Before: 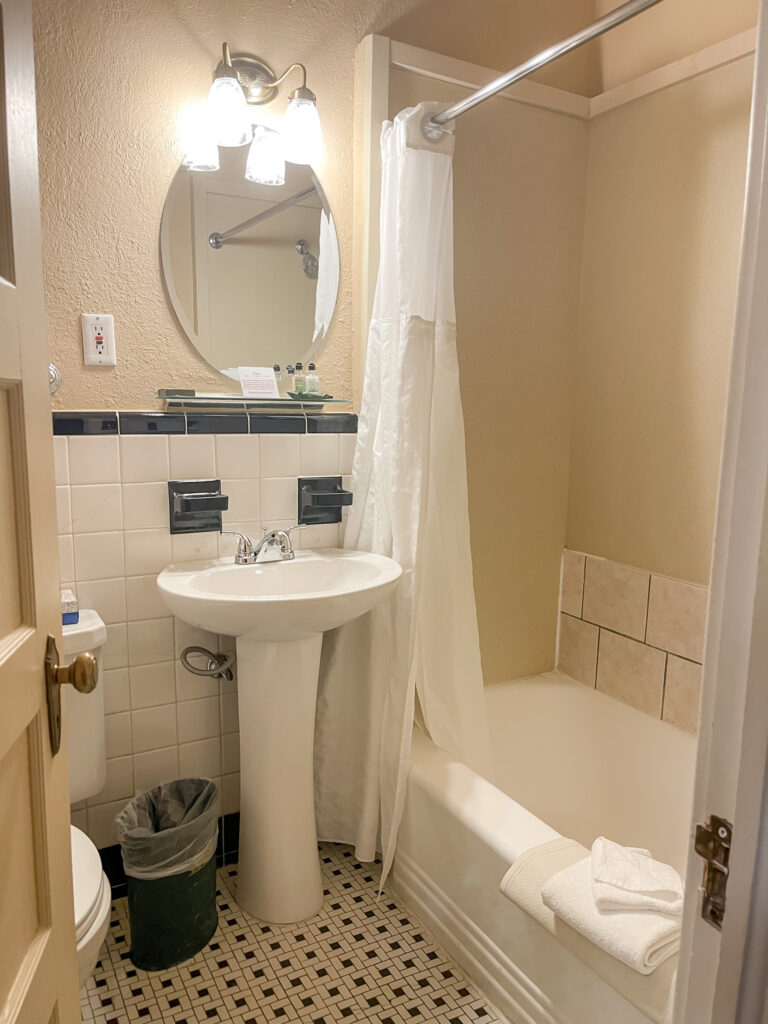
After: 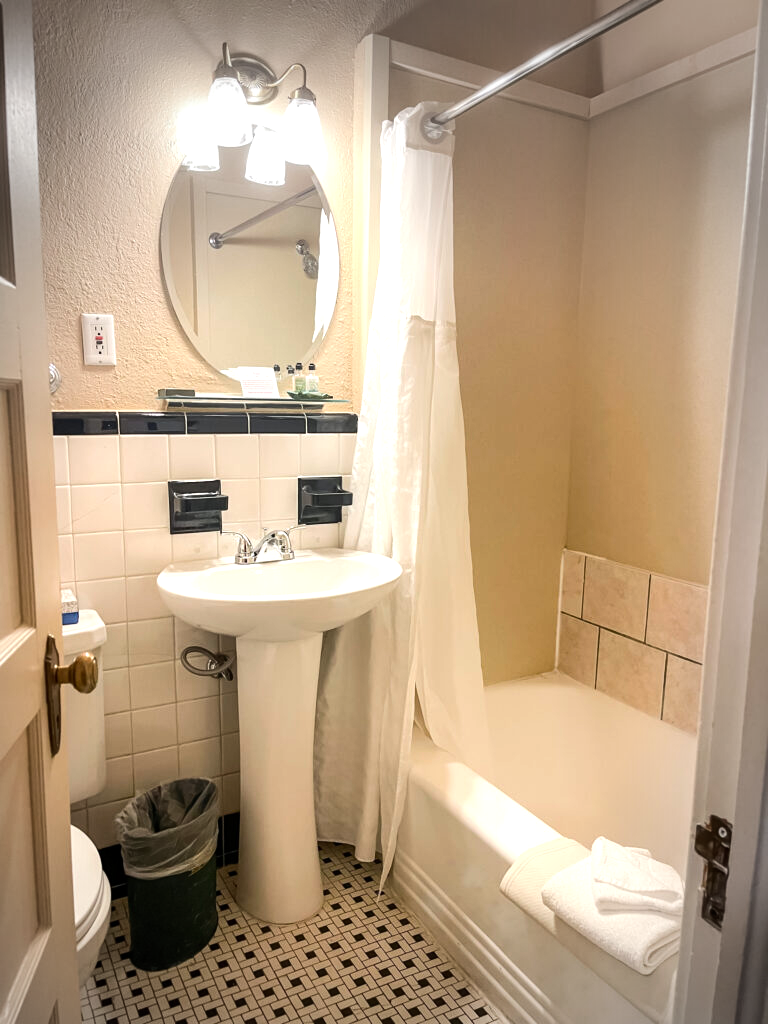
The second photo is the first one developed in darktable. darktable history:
vignetting: fall-off start 64.63%, center (-0.034, 0.148), width/height ratio 0.881
contrast brightness saturation: contrast 0.05
tone equalizer: -8 EV -0.75 EV, -7 EV -0.7 EV, -6 EV -0.6 EV, -5 EV -0.4 EV, -3 EV 0.4 EV, -2 EV 0.6 EV, -1 EV 0.7 EV, +0 EV 0.75 EV, edges refinement/feathering 500, mask exposure compensation -1.57 EV, preserve details no
